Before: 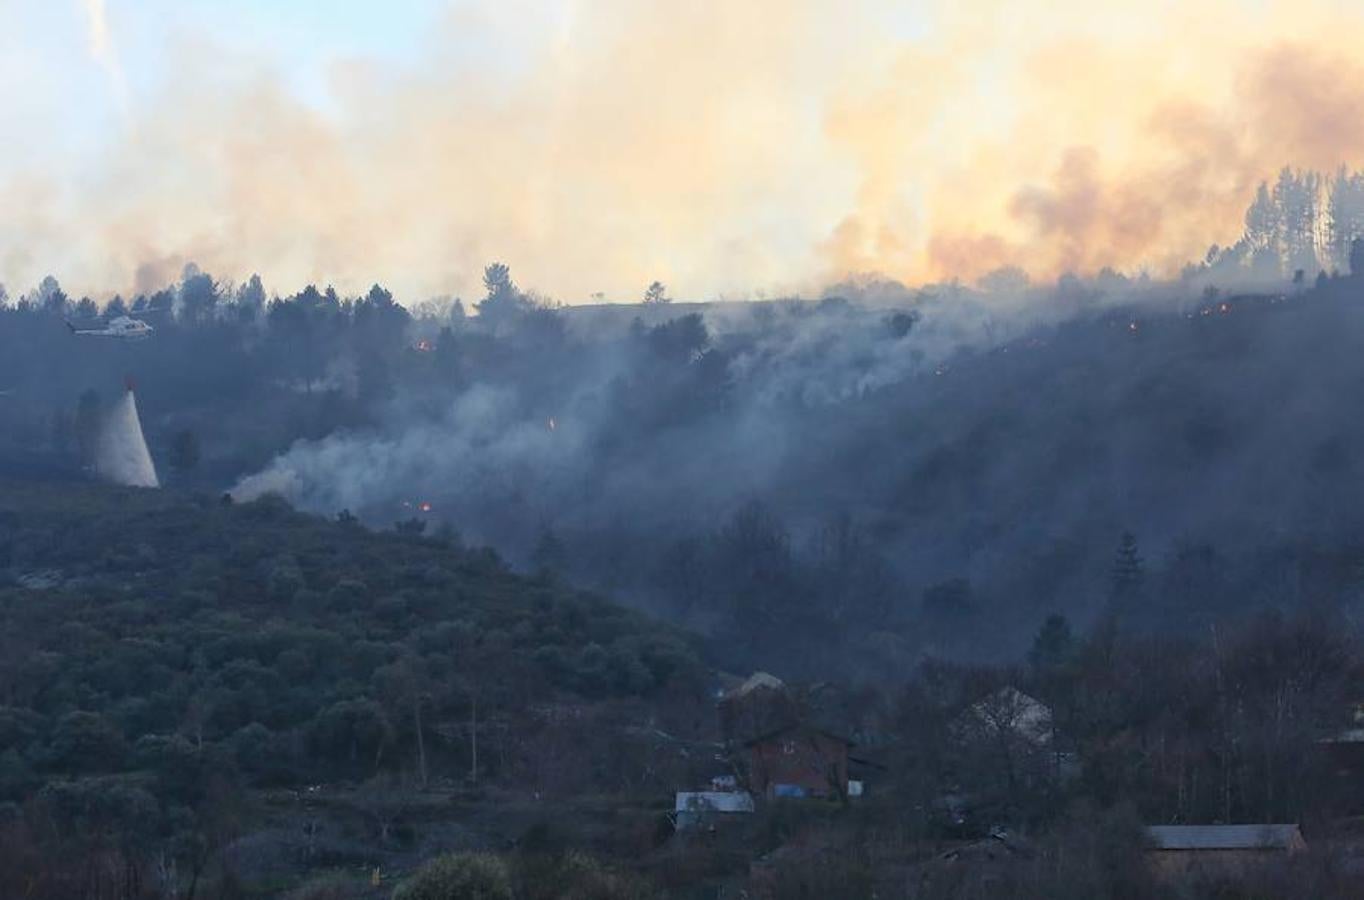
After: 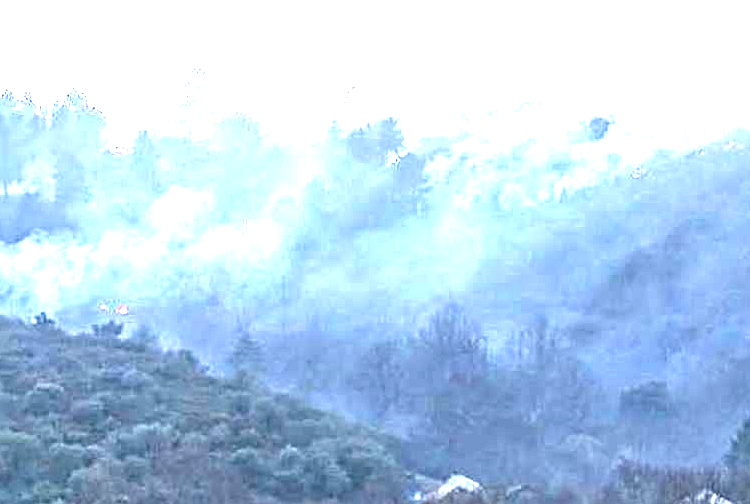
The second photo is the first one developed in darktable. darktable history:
exposure: exposure 2.96 EV, compensate exposure bias true, compensate highlight preservation false
crop and rotate: left 22.284%, top 21.903%, right 22.697%, bottom 22.064%
contrast equalizer: octaves 7, y [[0.5, 0.542, 0.583, 0.625, 0.667, 0.708], [0.5 ×6], [0.5 ×6], [0 ×6], [0 ×6]]
sharpen: amount 0.212
